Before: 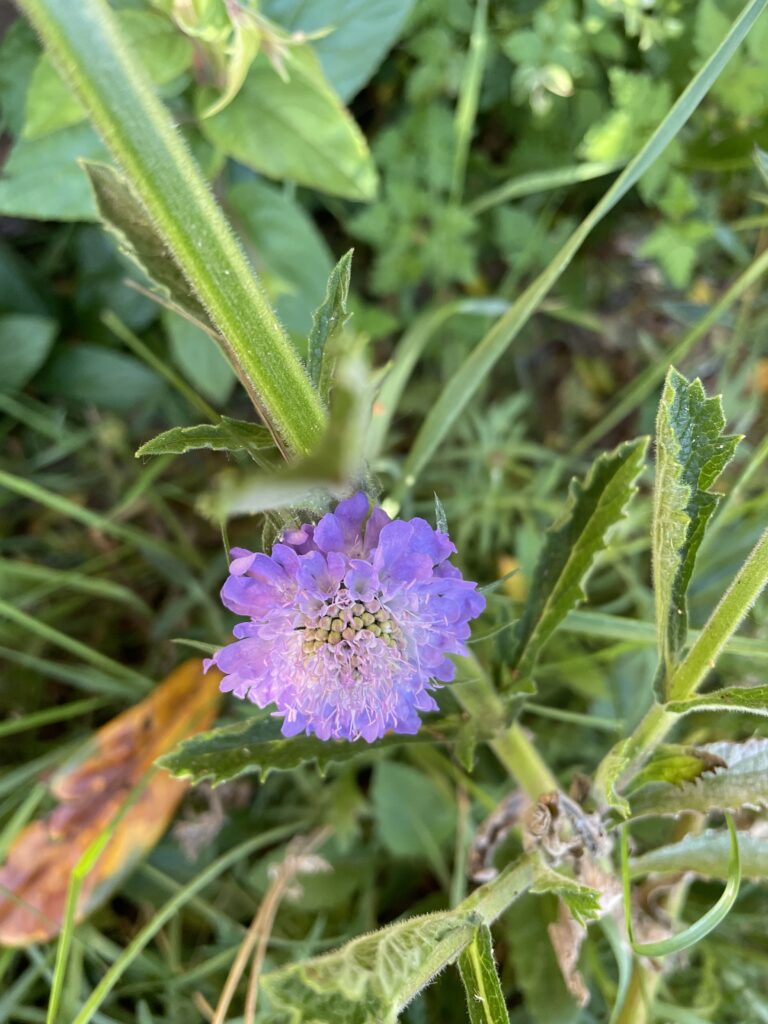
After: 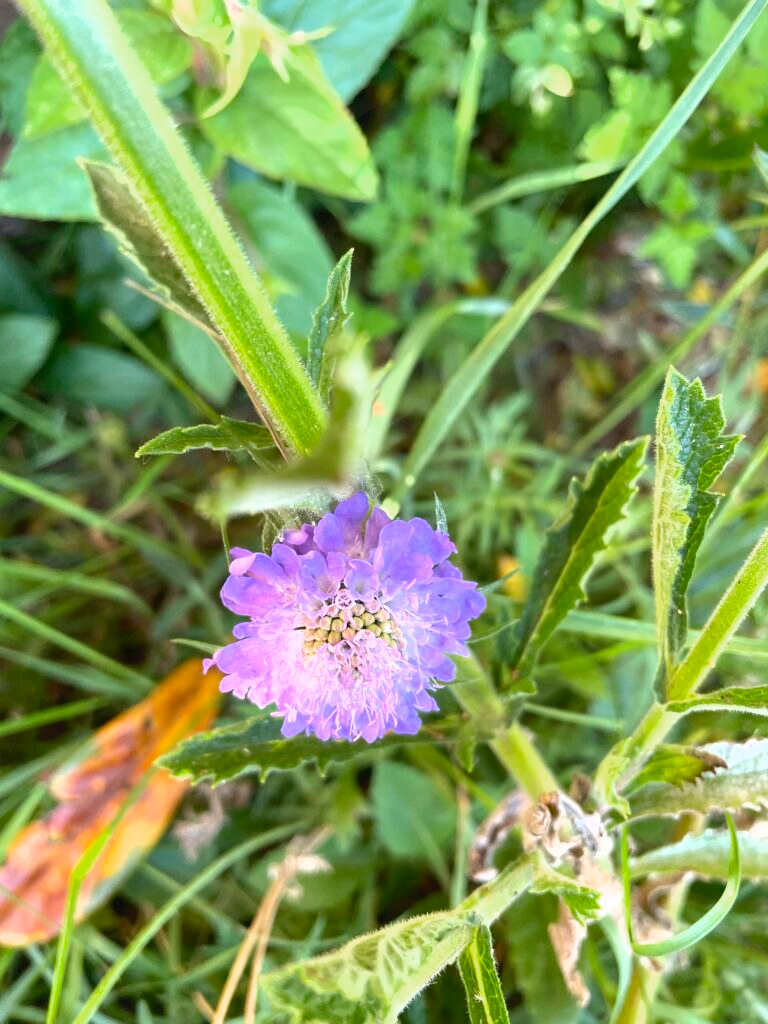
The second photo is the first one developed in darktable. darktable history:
exposure: black level correction 0, exposure 0.894 EV, compensate highlight preservation false
color zones: curves: ch0 [(0, 0.444) (0.143, 0.442) (0.286, 0.441) (0.429, 0.441) (0.571, 0.441) (0.714, 0.441) (0.857, 0.442) (1, 0.444)]
shadows and highlights: shadows 62.19, white point adjustment 0.366, highlights -33.99, compress 84.03%
